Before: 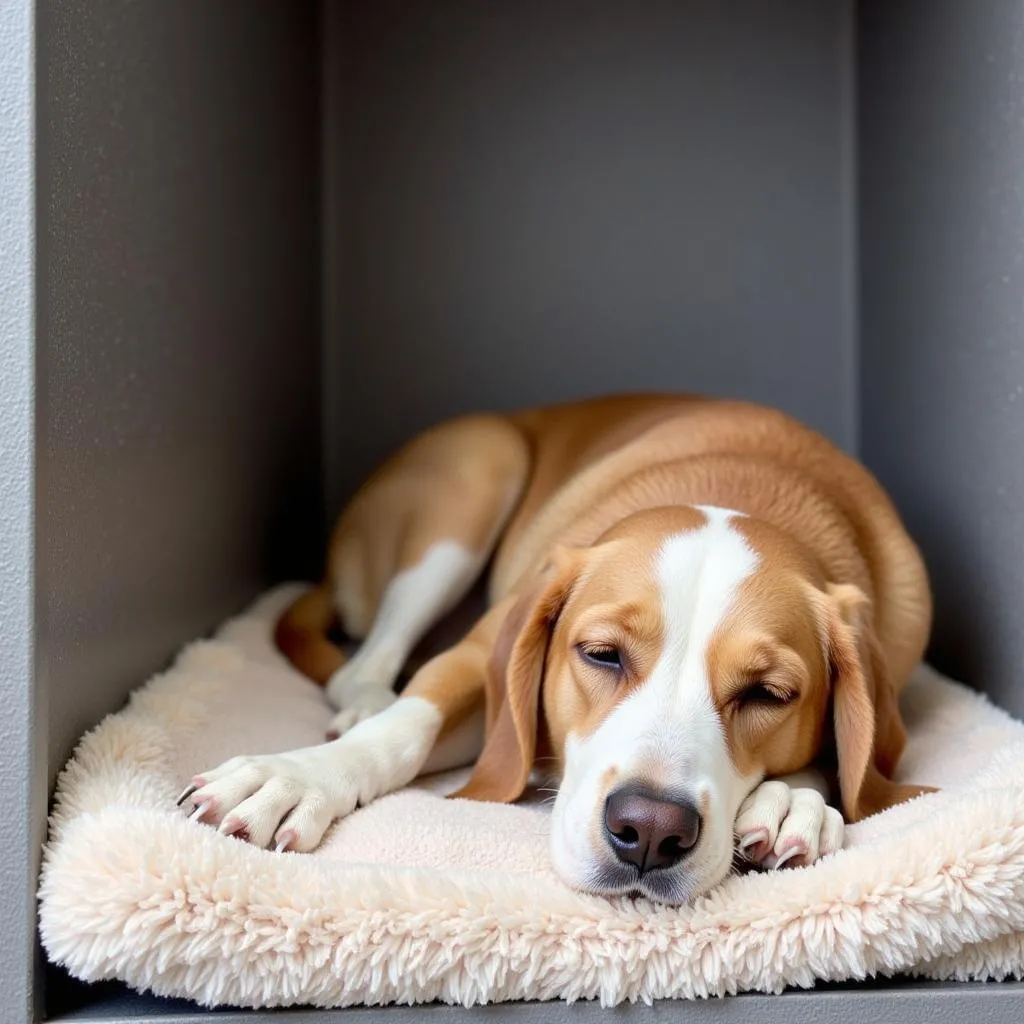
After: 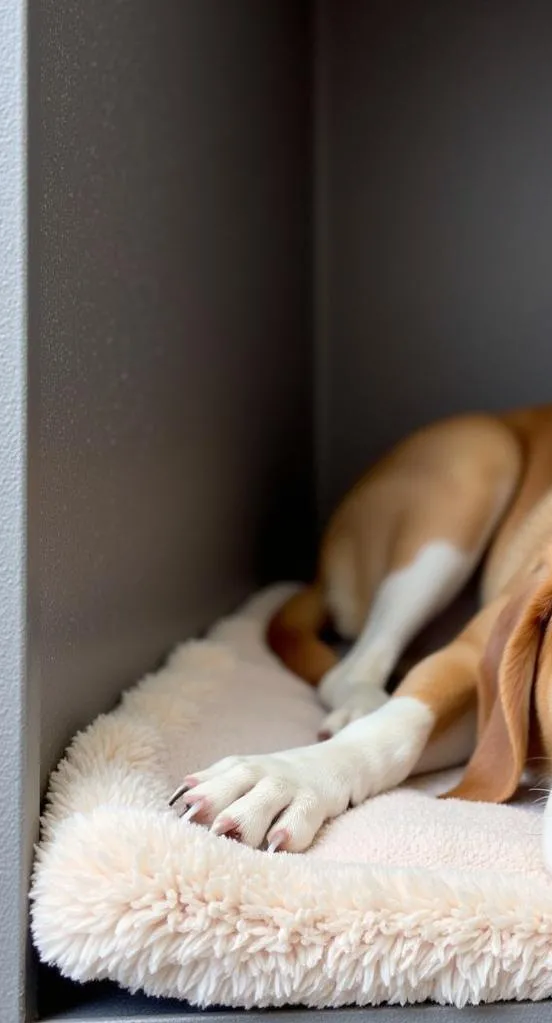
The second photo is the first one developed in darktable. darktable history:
crop: left 0.85%, right 45.209%, bottom 0.088%
